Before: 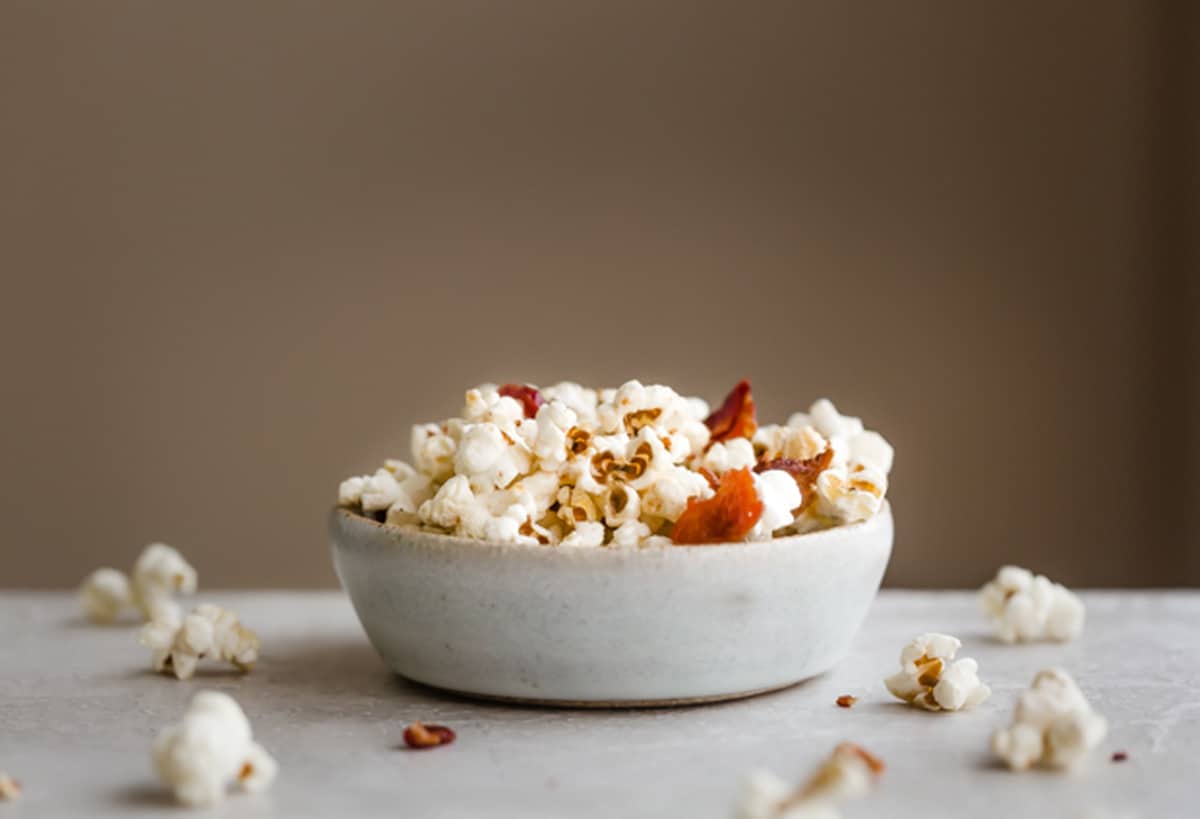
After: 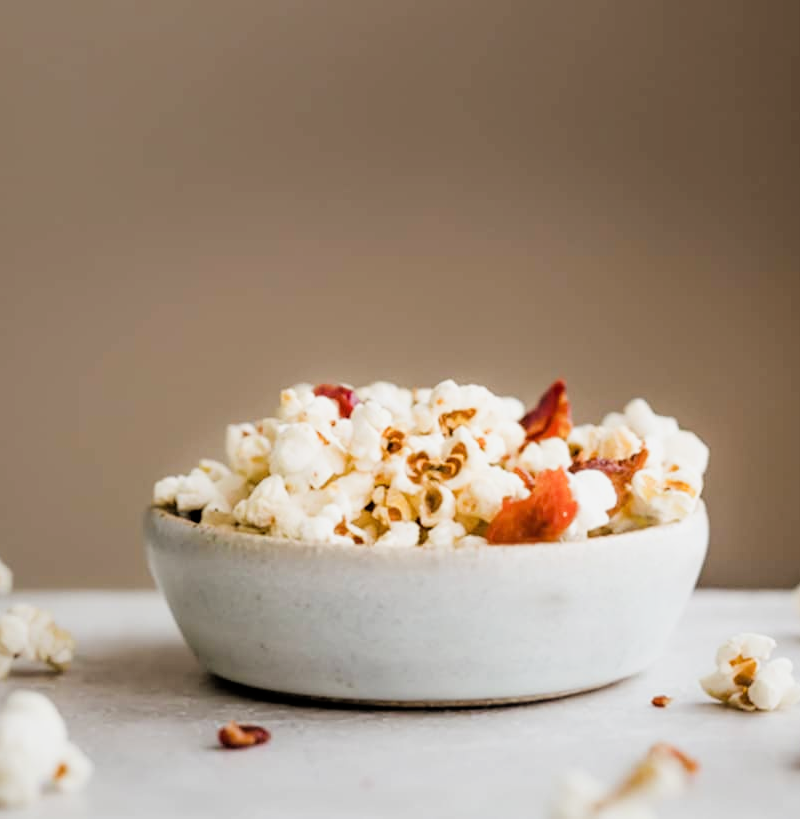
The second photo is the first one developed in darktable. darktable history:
exposure: black level correction 0, exposure 0.7 EV, compensate exposure bias true, compensate highlight preservation false
filmic rgb: black relative exposure -5 EV, hardness 2.88, contrast 1.1, highlights saturation mix -20%
crop and rotate: left 15.446%, right 17.836%
